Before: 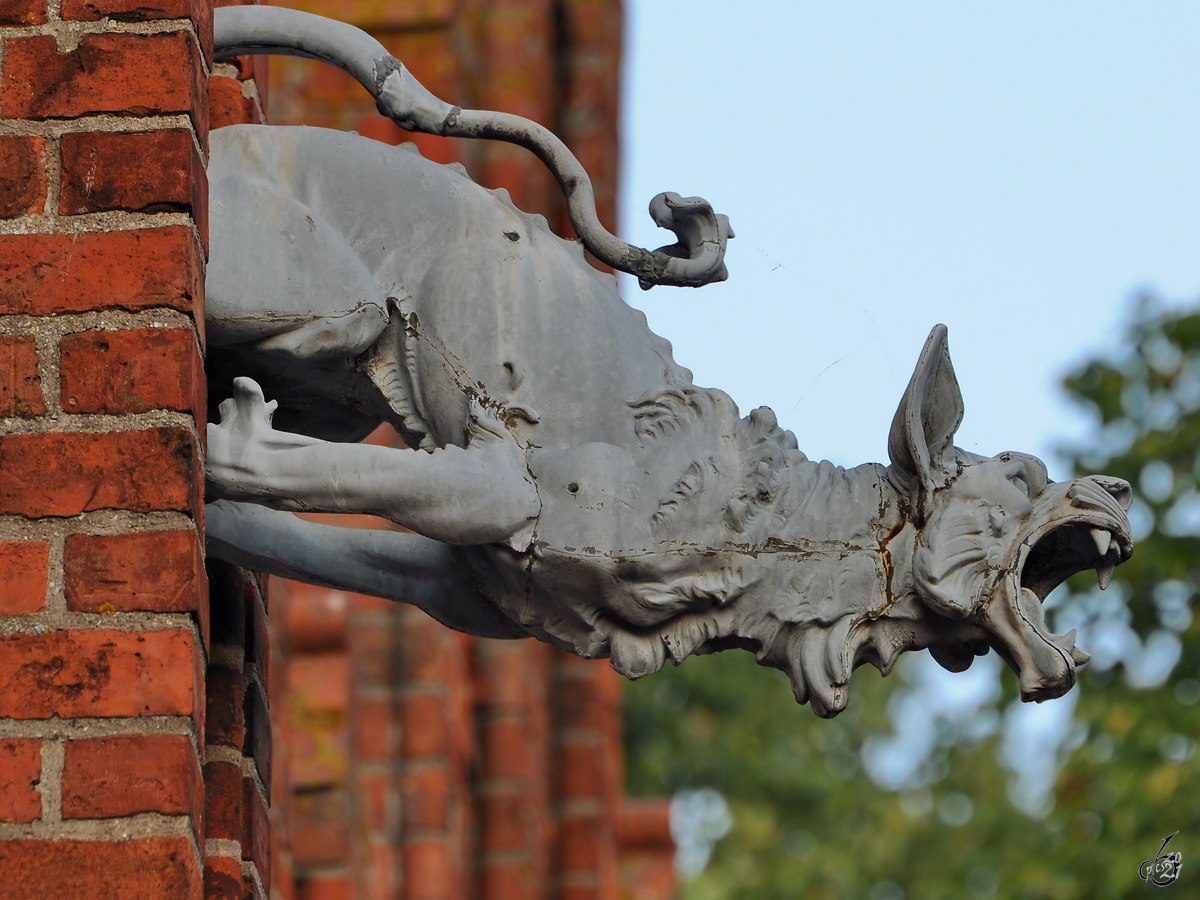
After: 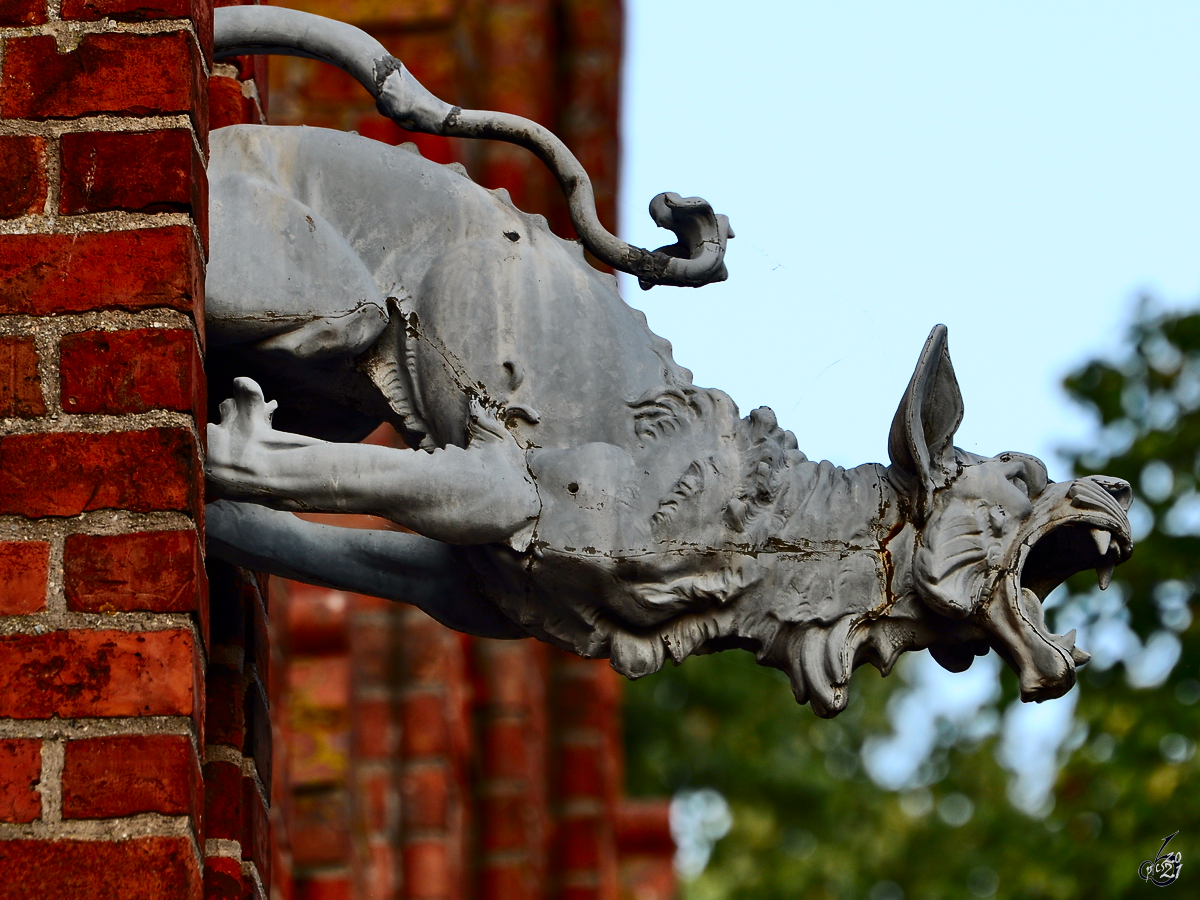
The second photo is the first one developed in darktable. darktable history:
contrast brightness saturation: contrast 0.321, brightness -0.068, saturation 0.172
